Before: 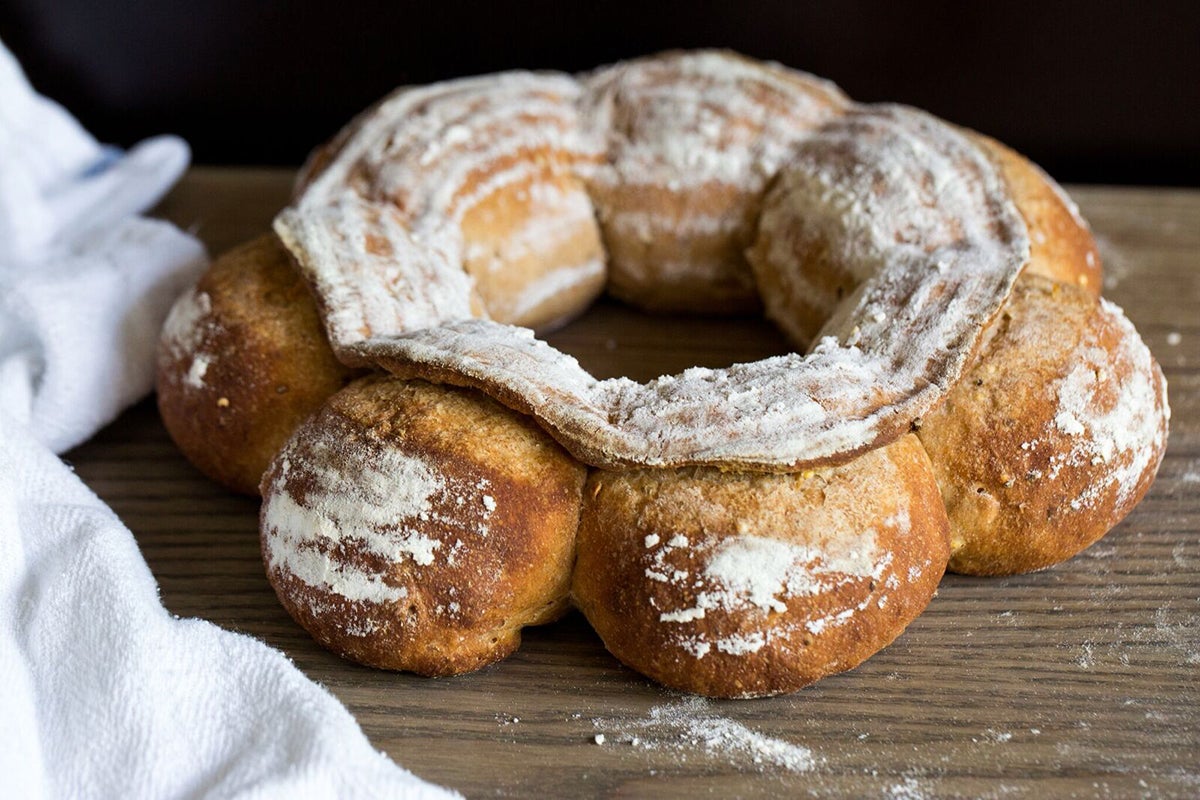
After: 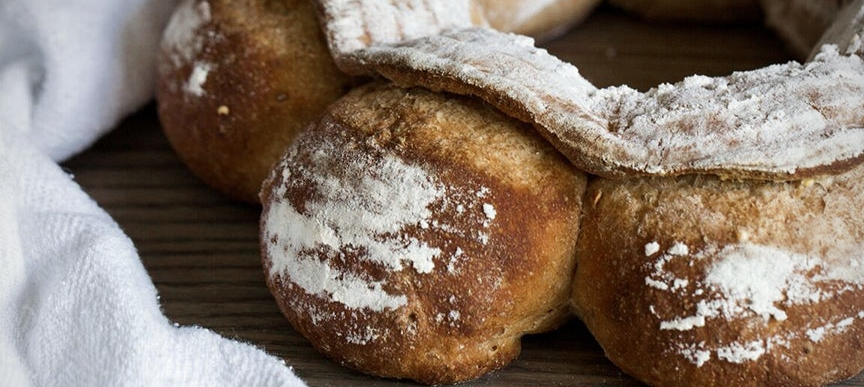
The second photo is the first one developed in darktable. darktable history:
crop: top 36.549%, right 27.997%, bottom 15.046%
vignetting: center (-0.029, 0.237)
color zones: curves: ch0 [(0, 0.5) (0.125, 0.4) (0.25, 0.5) (0.375, 0.4) (0.5, 0.4) (0.625, 0.35) (0.75, 0.35) (0.875, 0.5)]; ch1 [(0, 0.35) (0.125, 0.45) (0.25, 0.35) (0.375, 0.35) (0.5, 0.35) (0.625, 0.35) (0.75, 0.45) (0.875, 0.35)]; ch2 [(0, 0.6) (0.125, 0.5) (0.25, 0.5) (0.375, 0.6) (0.5, 0.6) (0.625, 0.5) (0.75, 0.5) (0.875, 0.5)]
